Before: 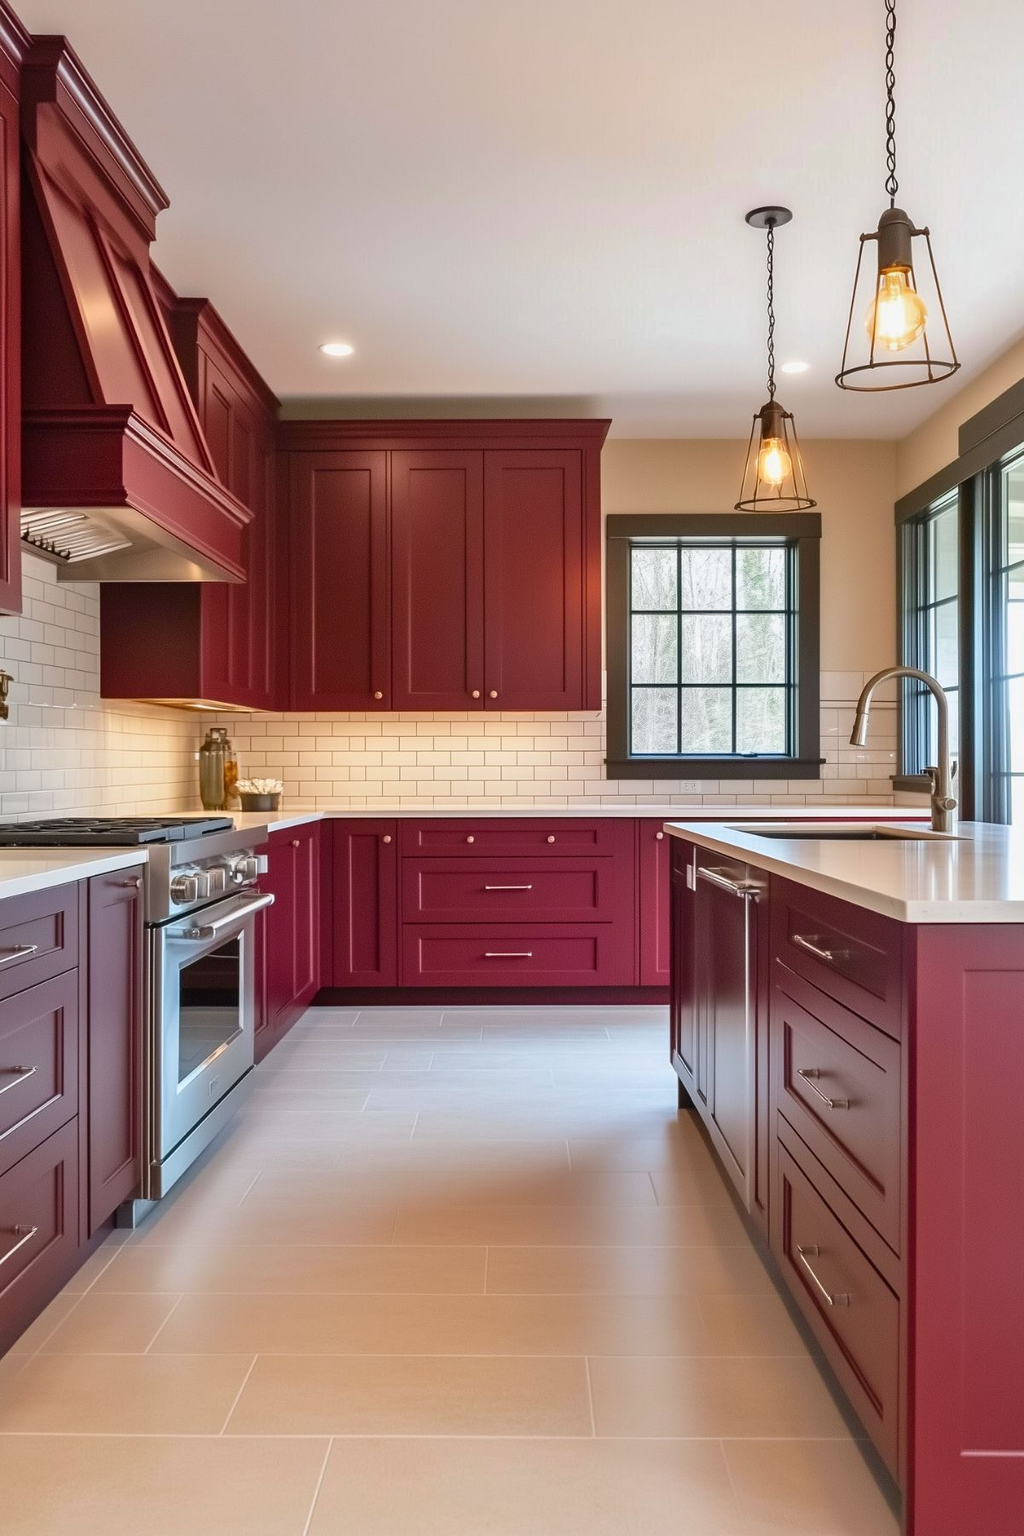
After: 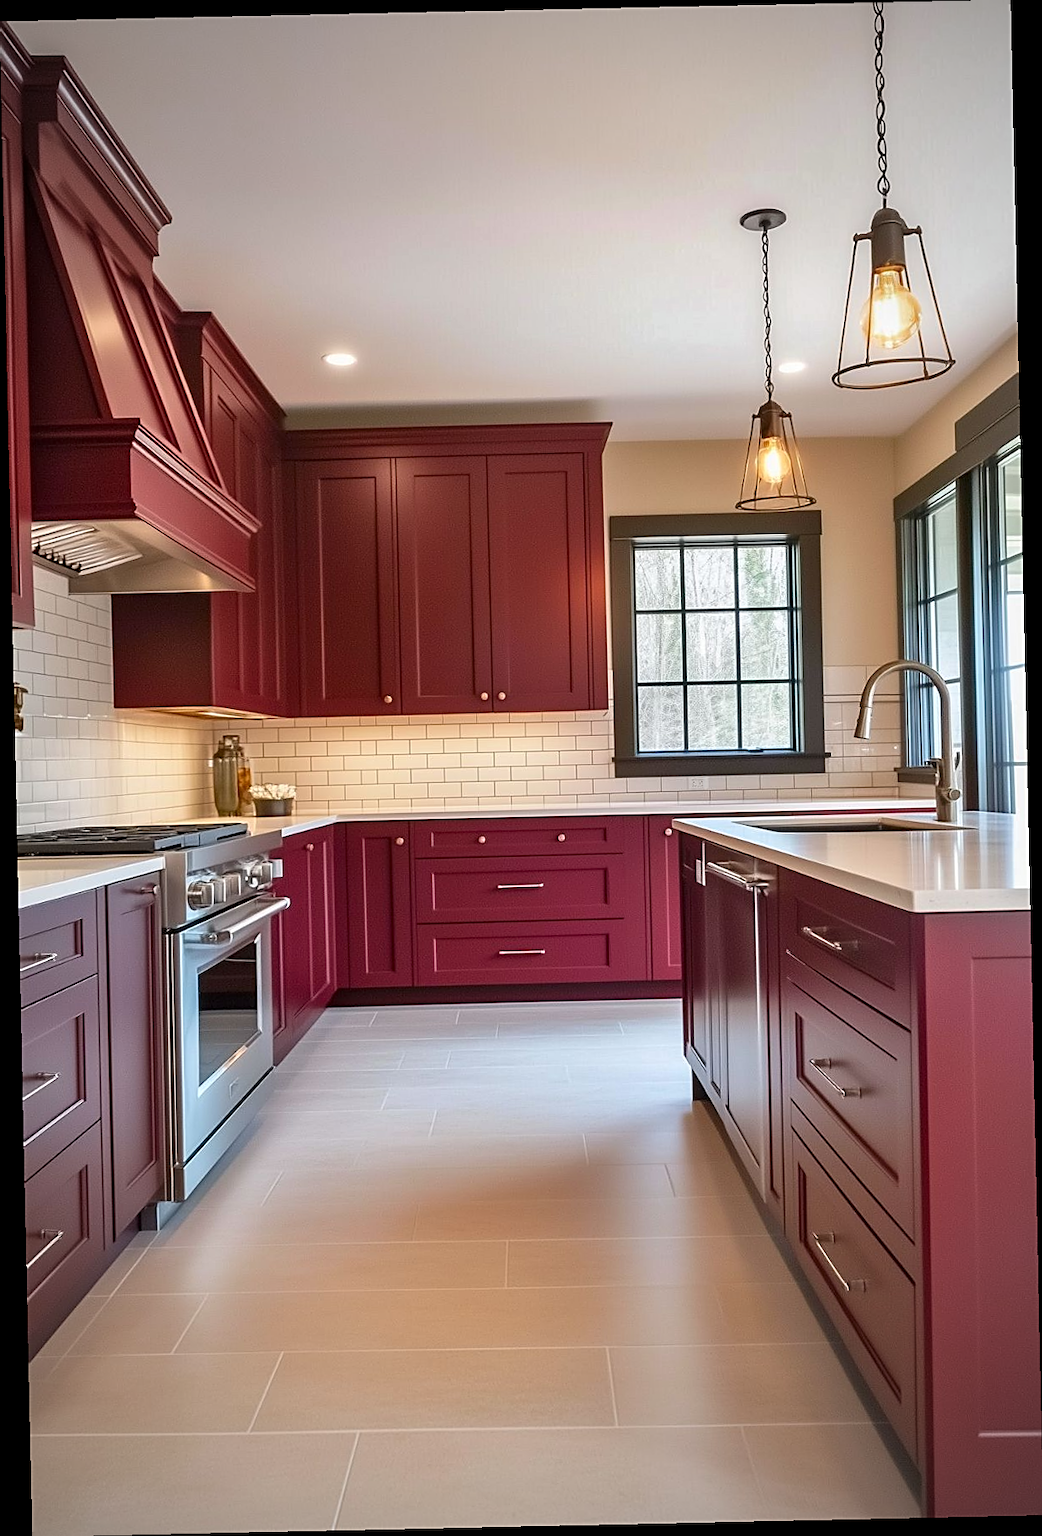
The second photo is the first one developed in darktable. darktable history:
sharpen: on, module defaults
local contrast: highlights 100%, shadows 100%, detail 120%, midtone range 0.2
vignetting: fall-off start 71.74%
rotate and perspective: rotation -1.24°, automatic cropping off
